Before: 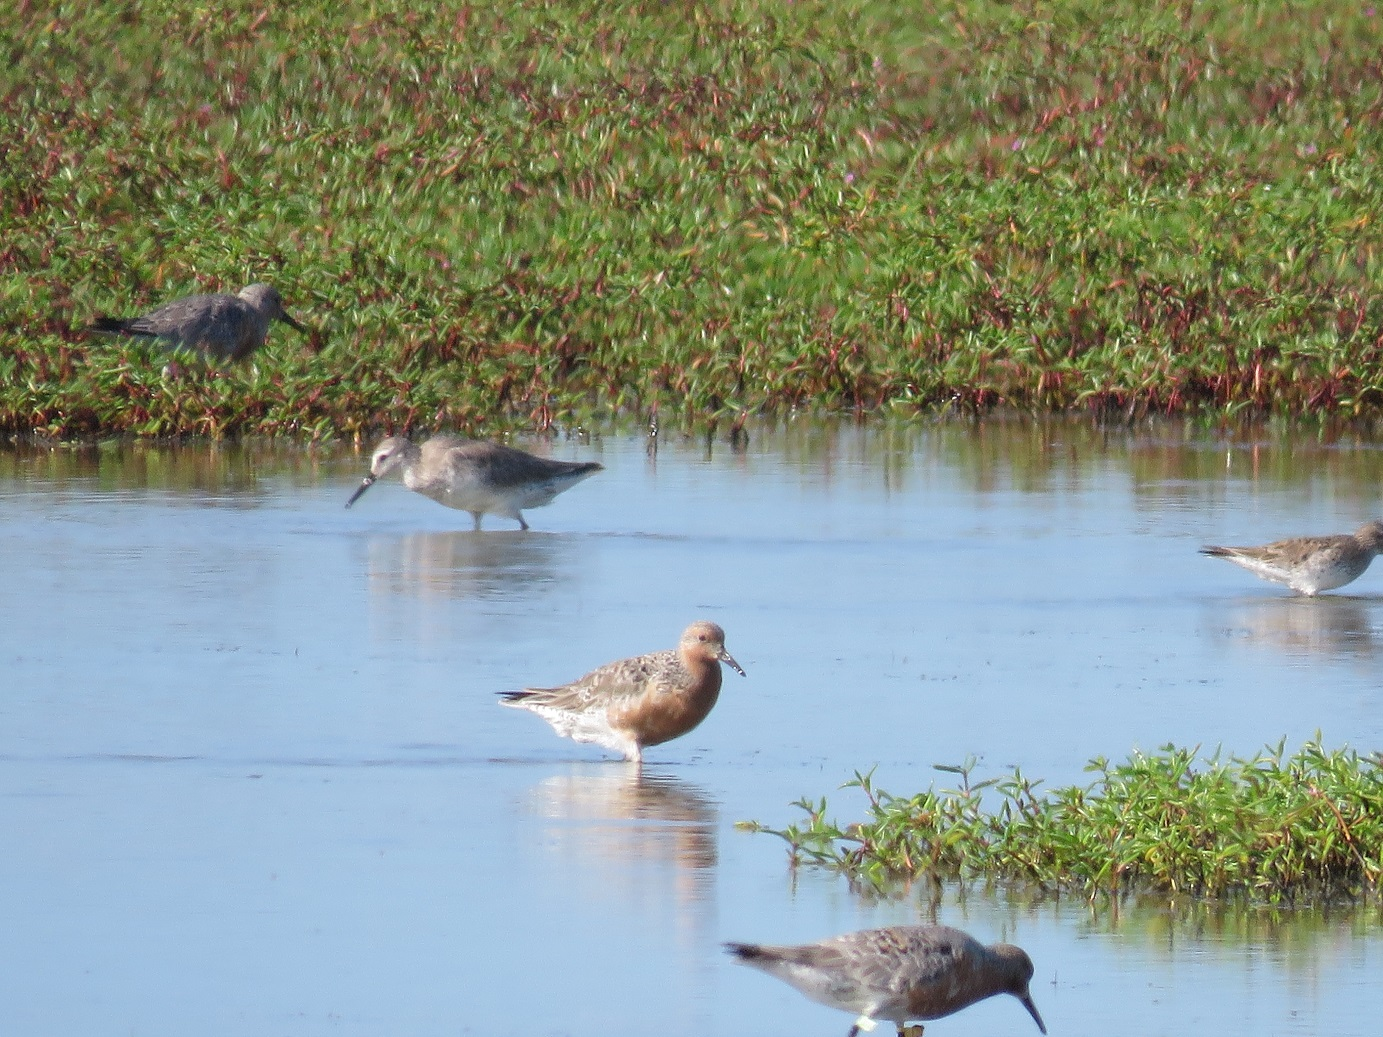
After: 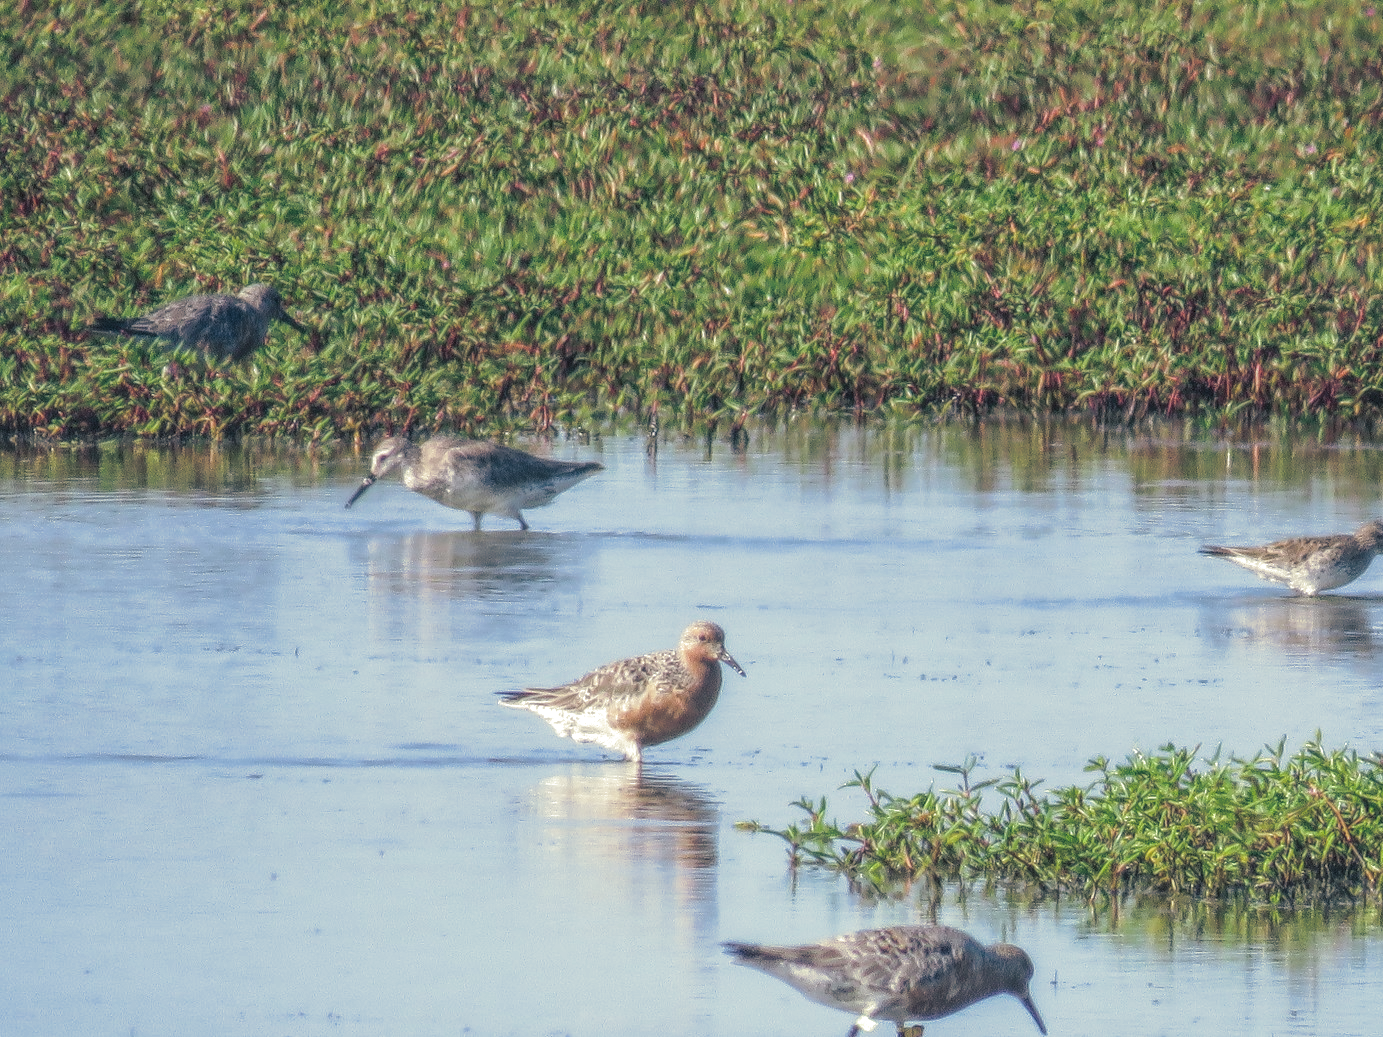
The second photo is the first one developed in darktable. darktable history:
exposure: black level correction -0.005, exposure 0.054 EV, compensate highlight preservation false
split-toning: shadows › hue 216°, shadows › saturation 1, highlights › hue 57.6°, balance -33.4
local contrast: highlights 20%, shadows 30%, detail 200%, midtone range 0.2
